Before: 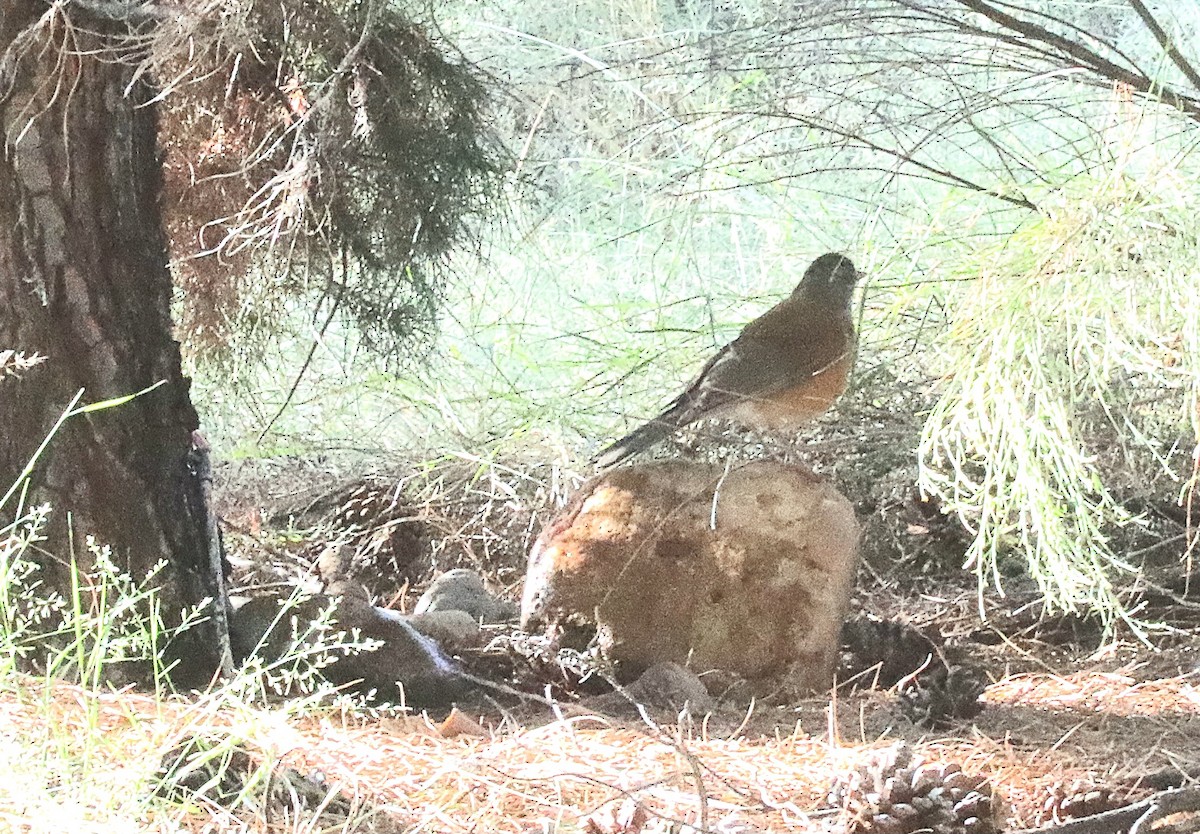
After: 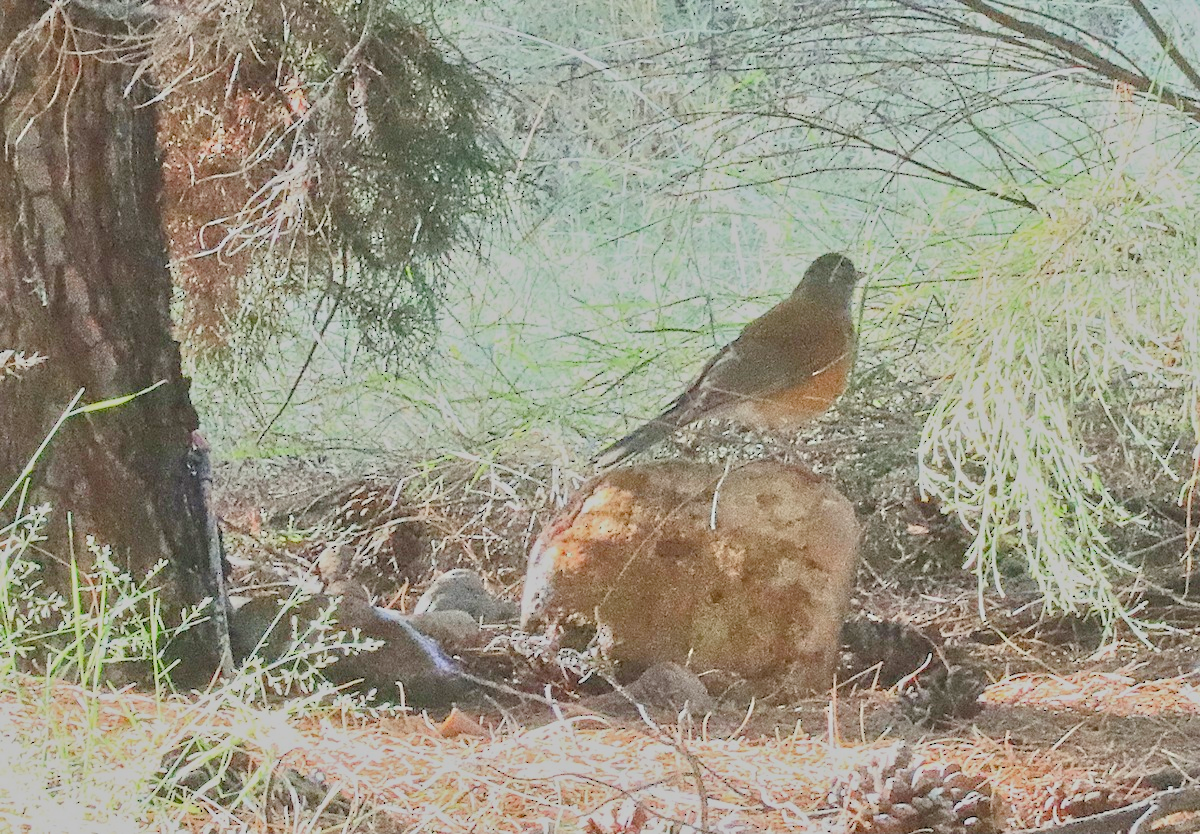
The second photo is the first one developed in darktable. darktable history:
contrast brightness saturation: contrast 0.03, brightness 0.06, saturation 0.13
color balance rgb: perceptual saturation grading › global saturation 20%, perceptual saturation grading › highlights -25%, perceptual saturation grading › shadows 50%
tone equalizer: -8 EV -0.002 EV, -7 EV 0.005 EV, -6 EV -0.008 EV, -5 EV 0.007 EV, -4 EV -0.042 EV, -3 EV -0.233 EV, -2 EV -0.662 EV, -1 EV -0.983 EV, +0 EV -0.969 EV, smoothing diameter 2%, edges refinement/feathering 20, mask exposure compensation -1.57 EV, filter diffusion 5
